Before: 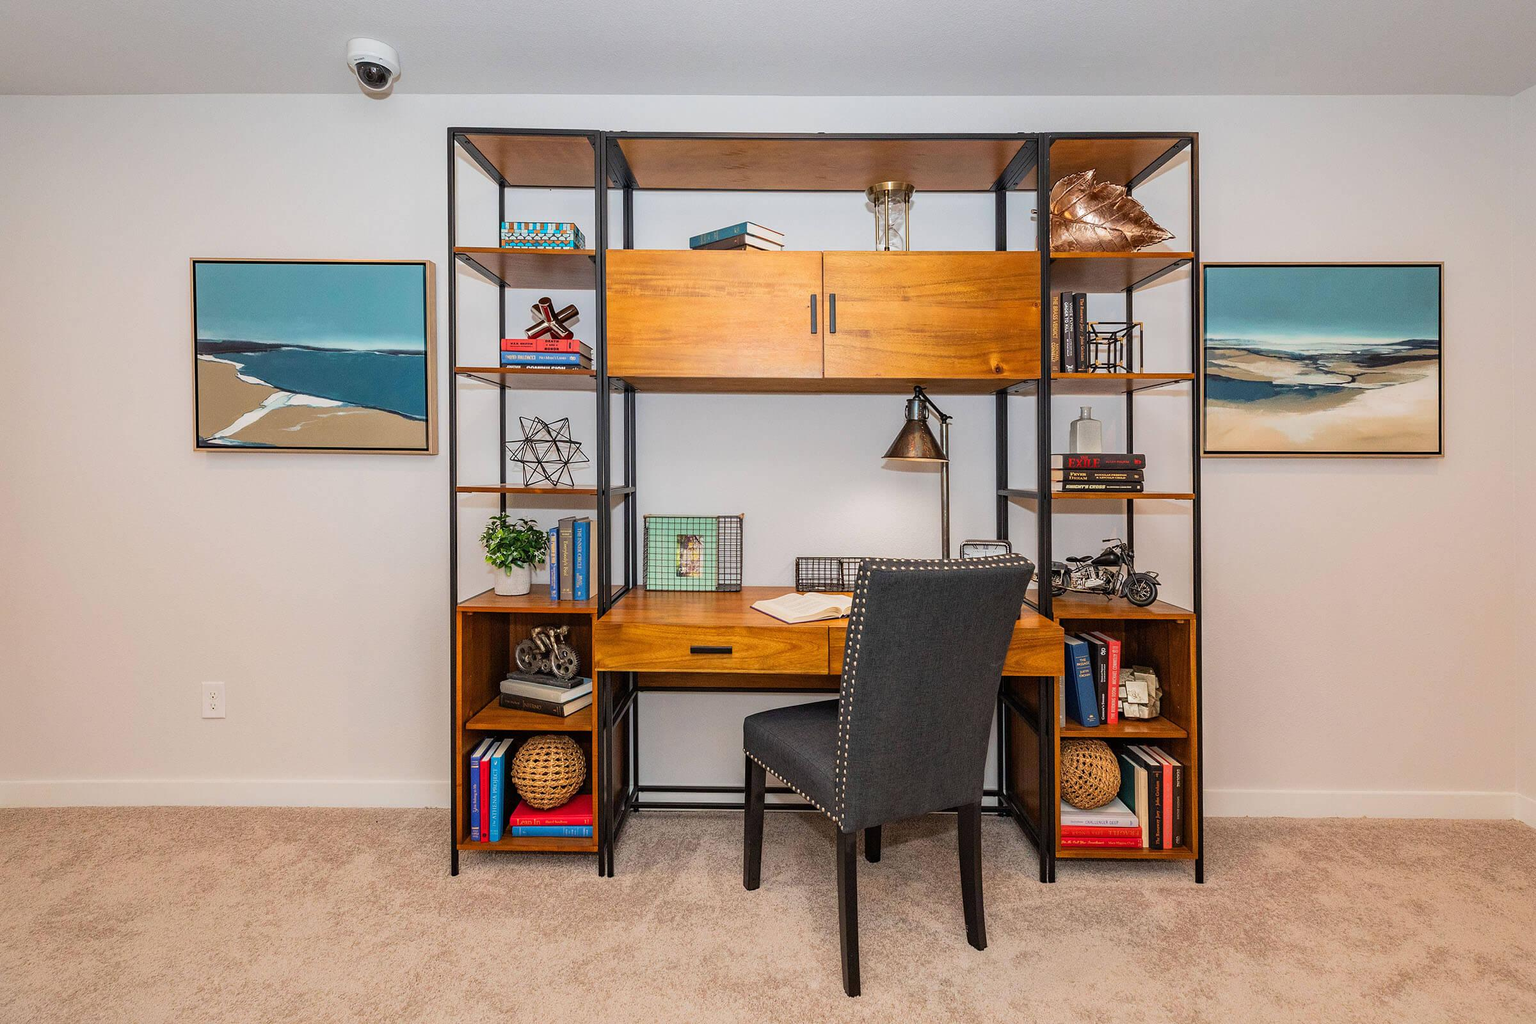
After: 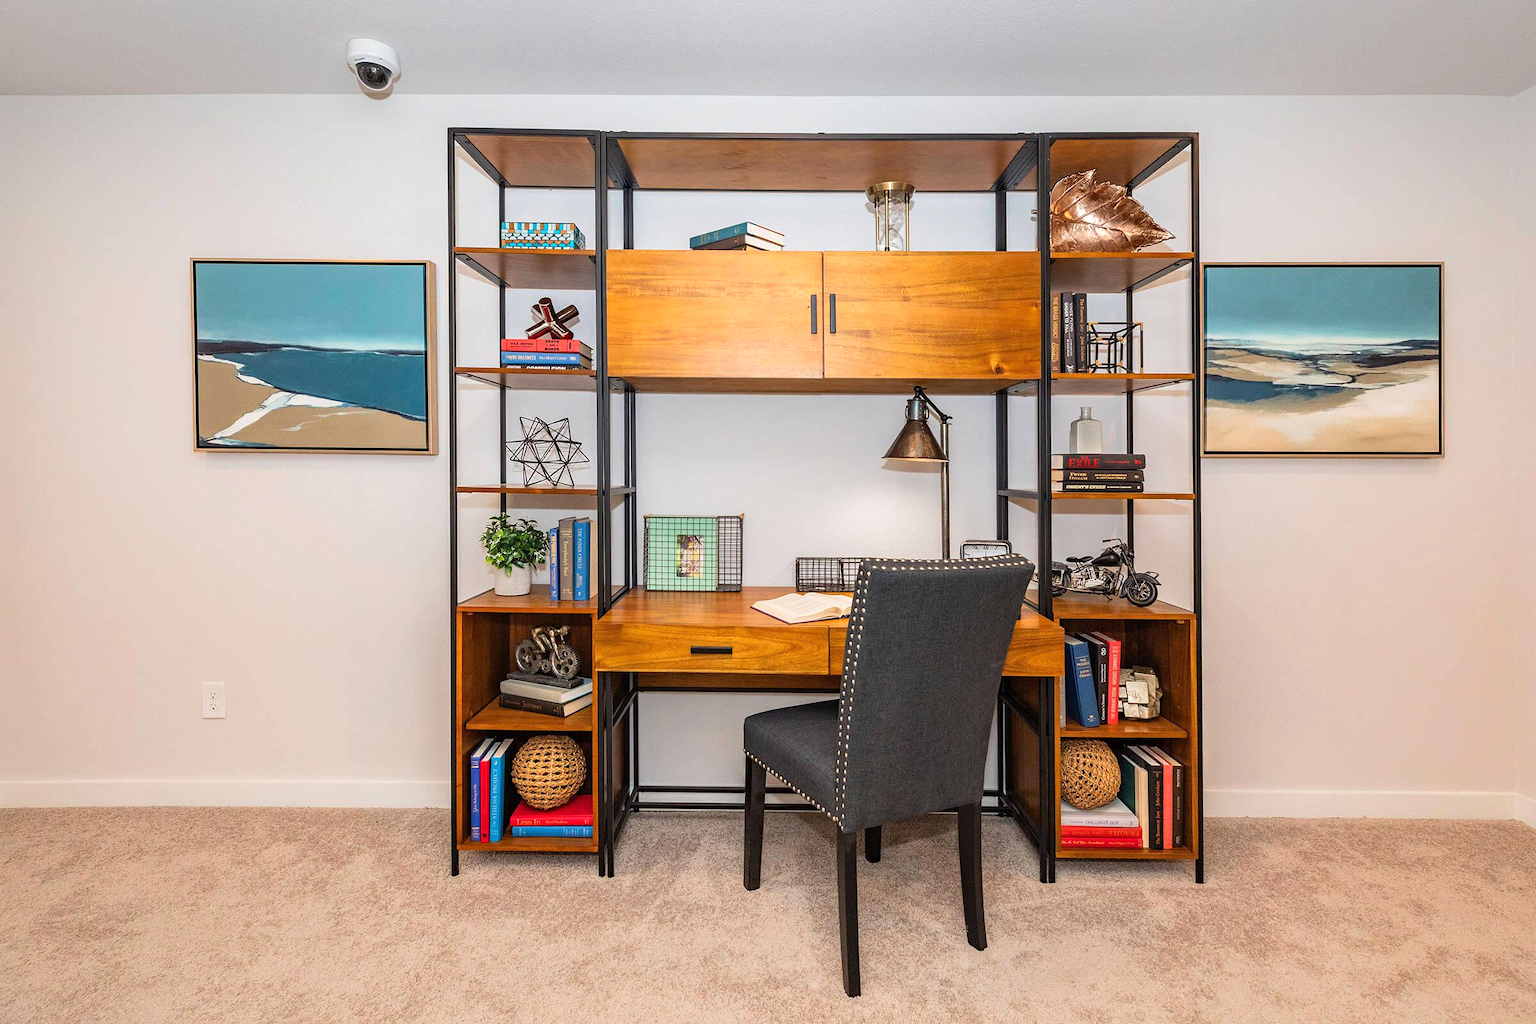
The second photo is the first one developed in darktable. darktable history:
exposure: exposure 0.268 EV, compensate highlight preservation false
